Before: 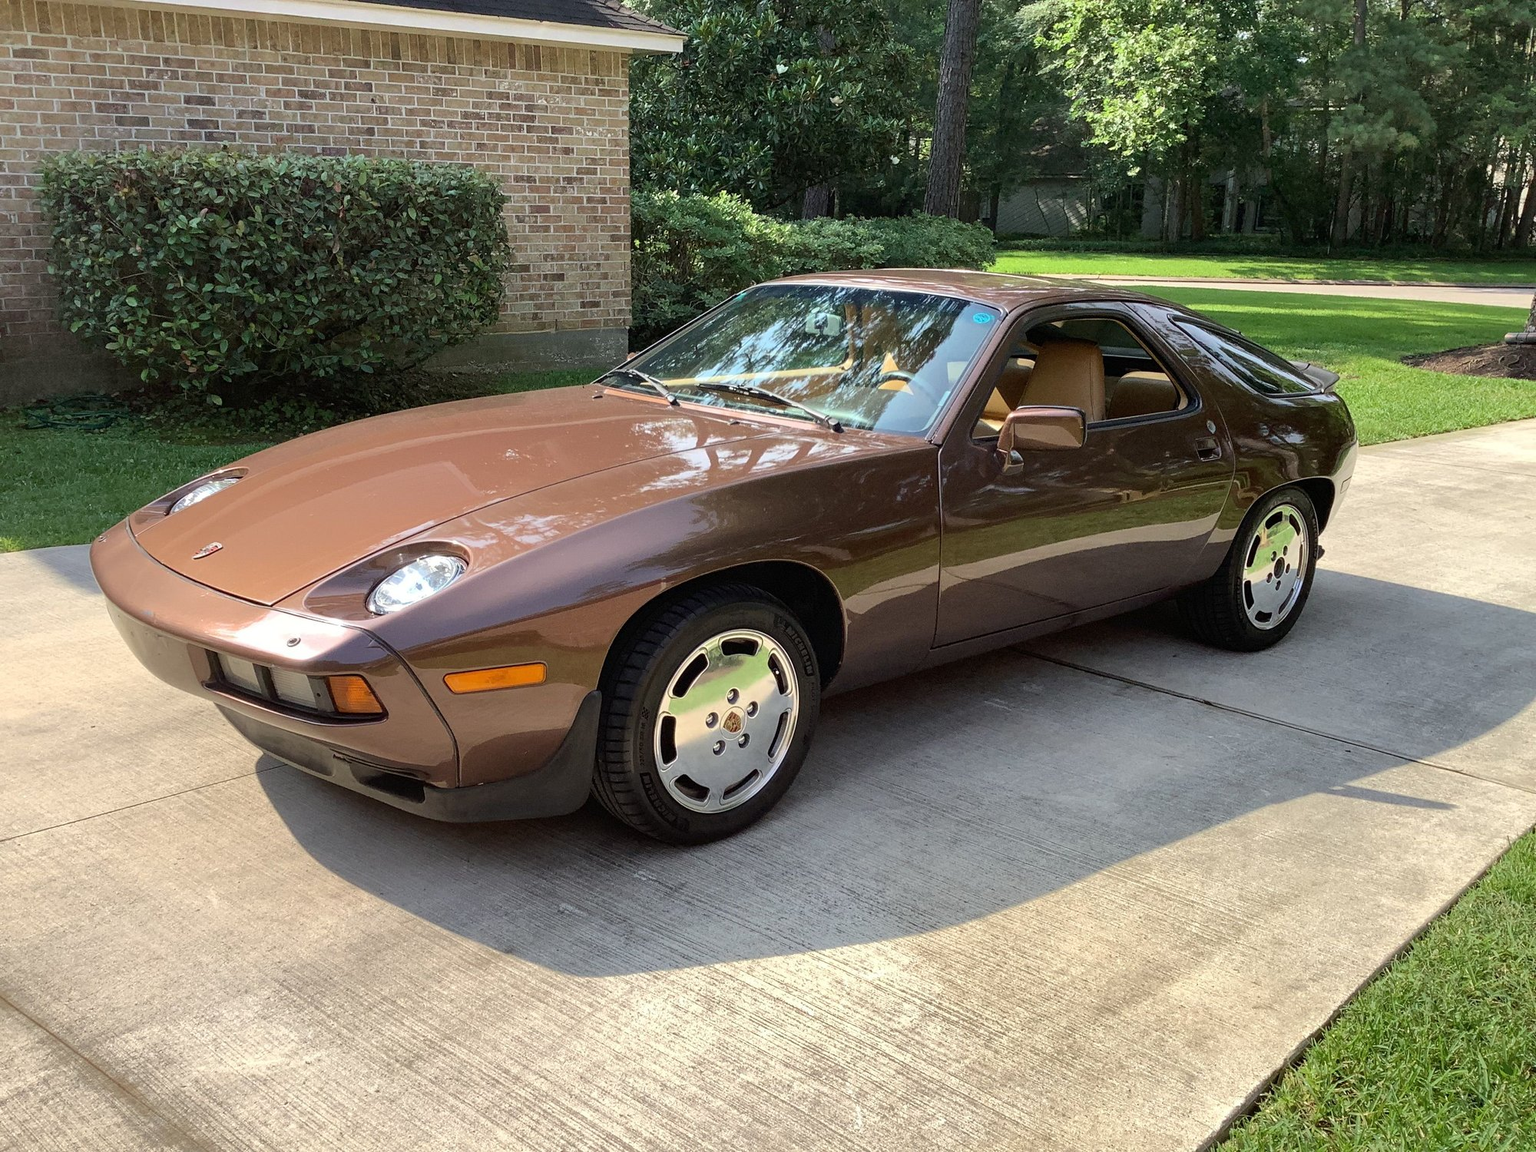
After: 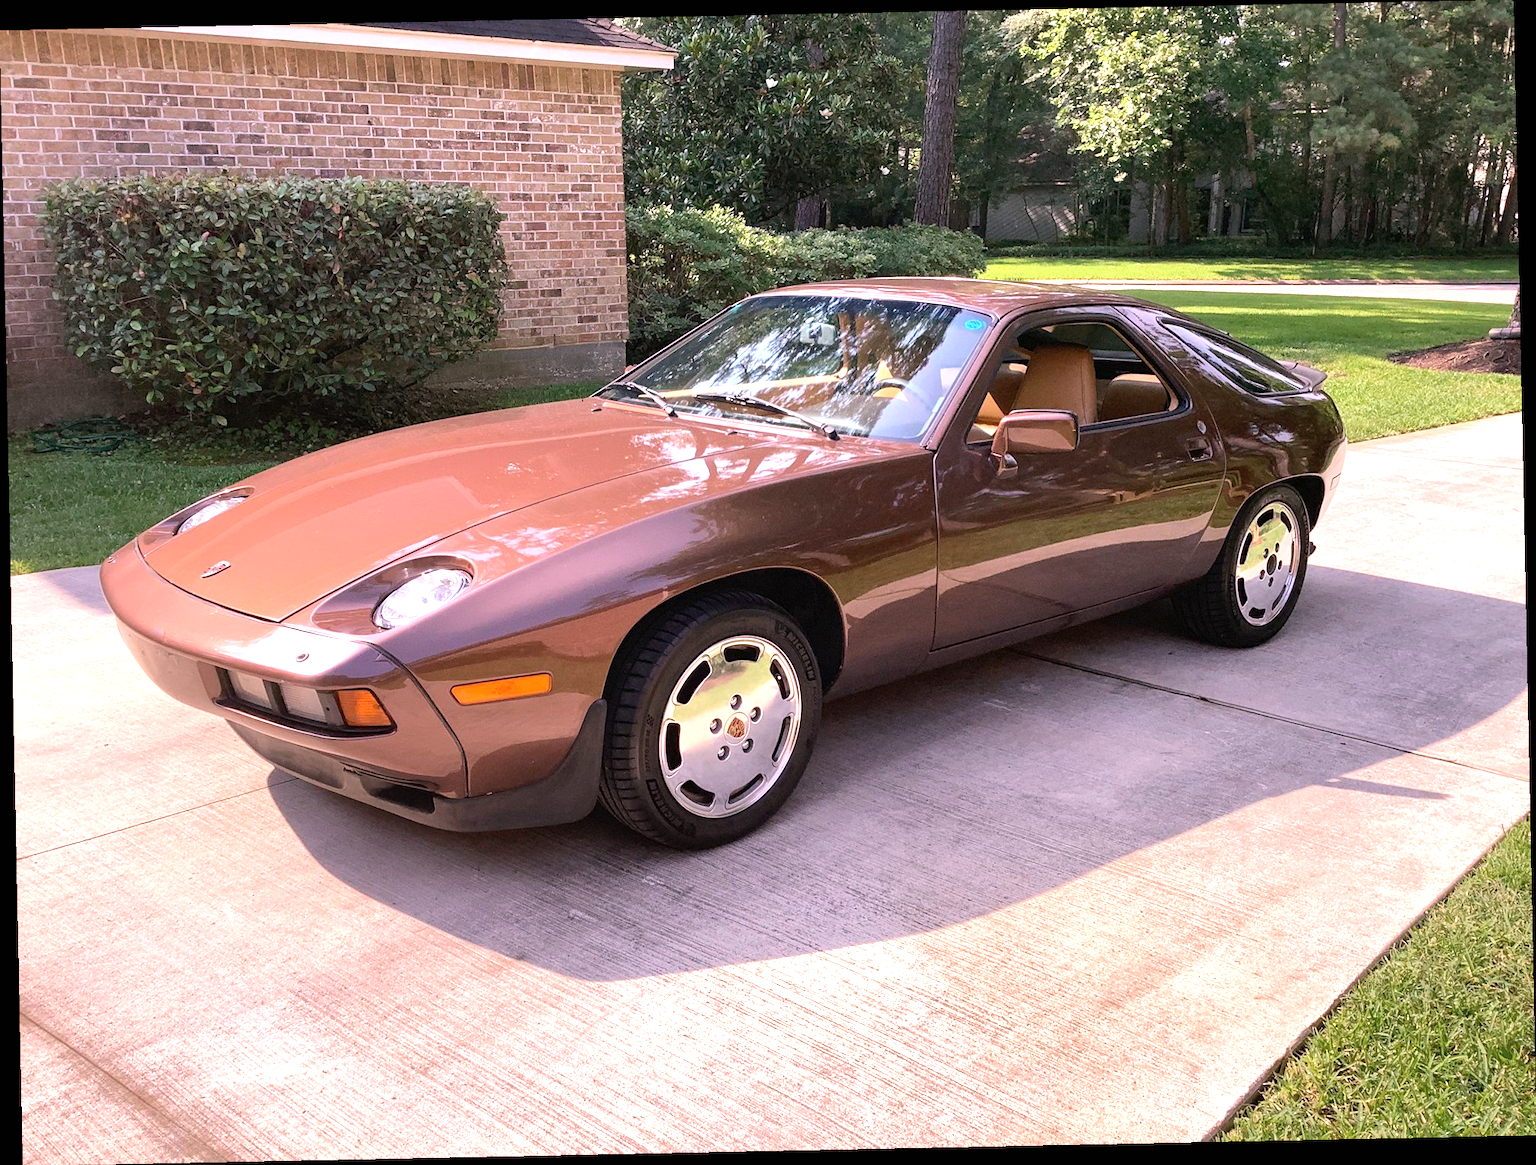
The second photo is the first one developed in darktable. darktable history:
white balance: red 1.188, blue 1.11
rotate and perspective: rotation -1.17°, automatic cropping off
exposure: black level correction 0, exposure 0.5 EV, compensate exposure bias true, compensate highlight preservation false
